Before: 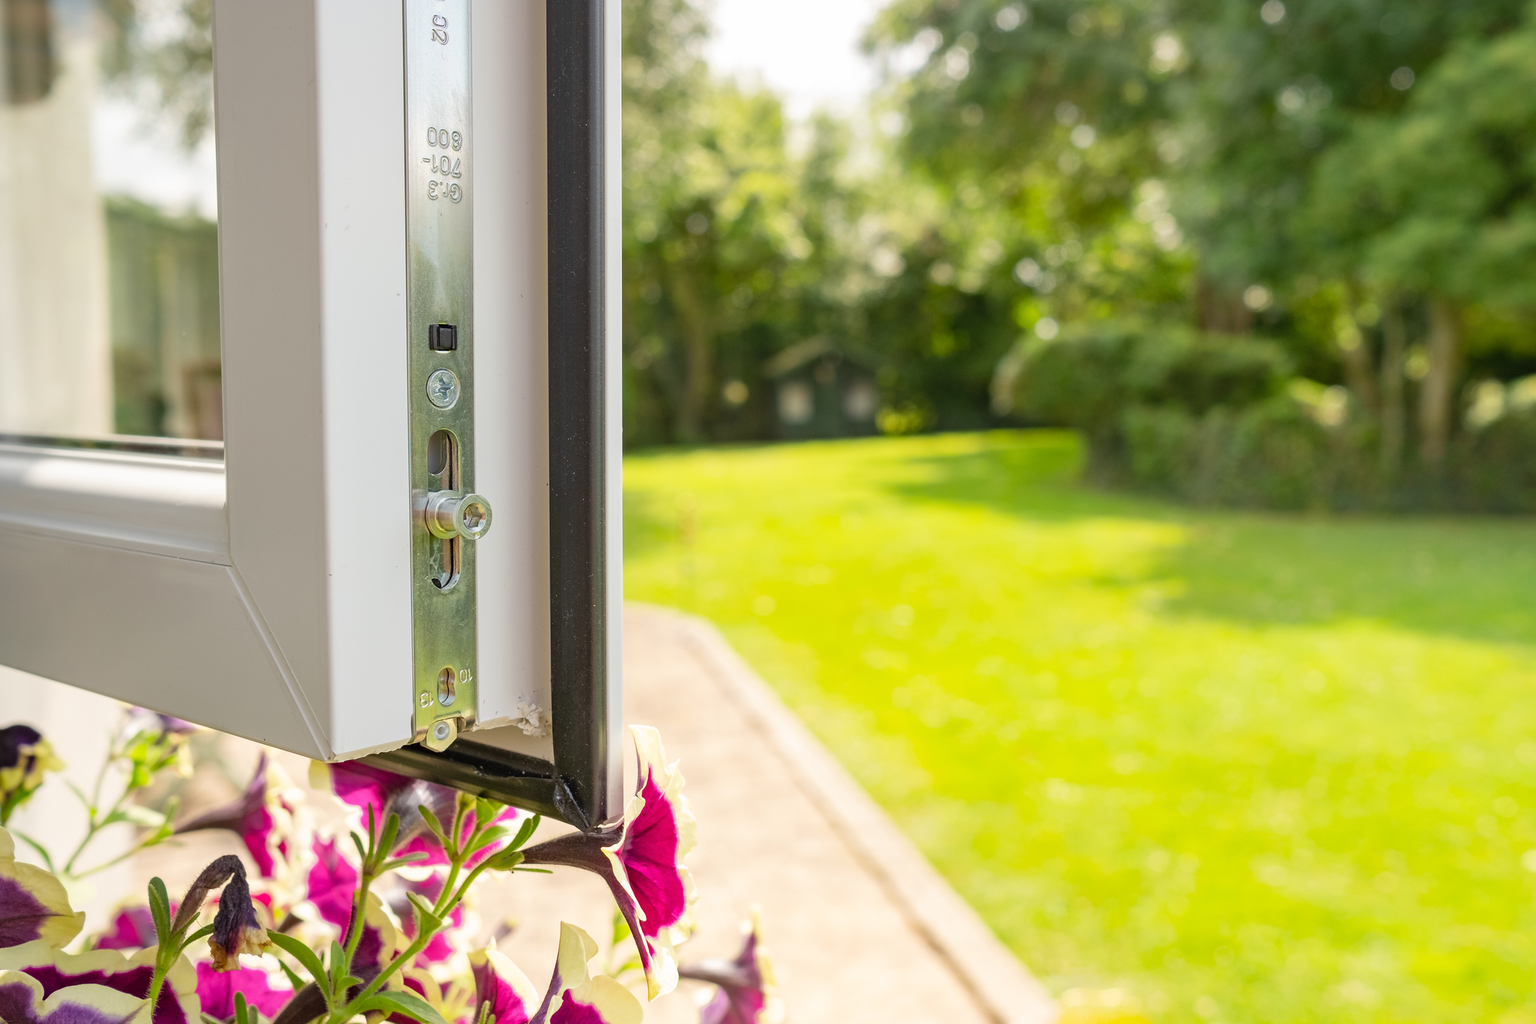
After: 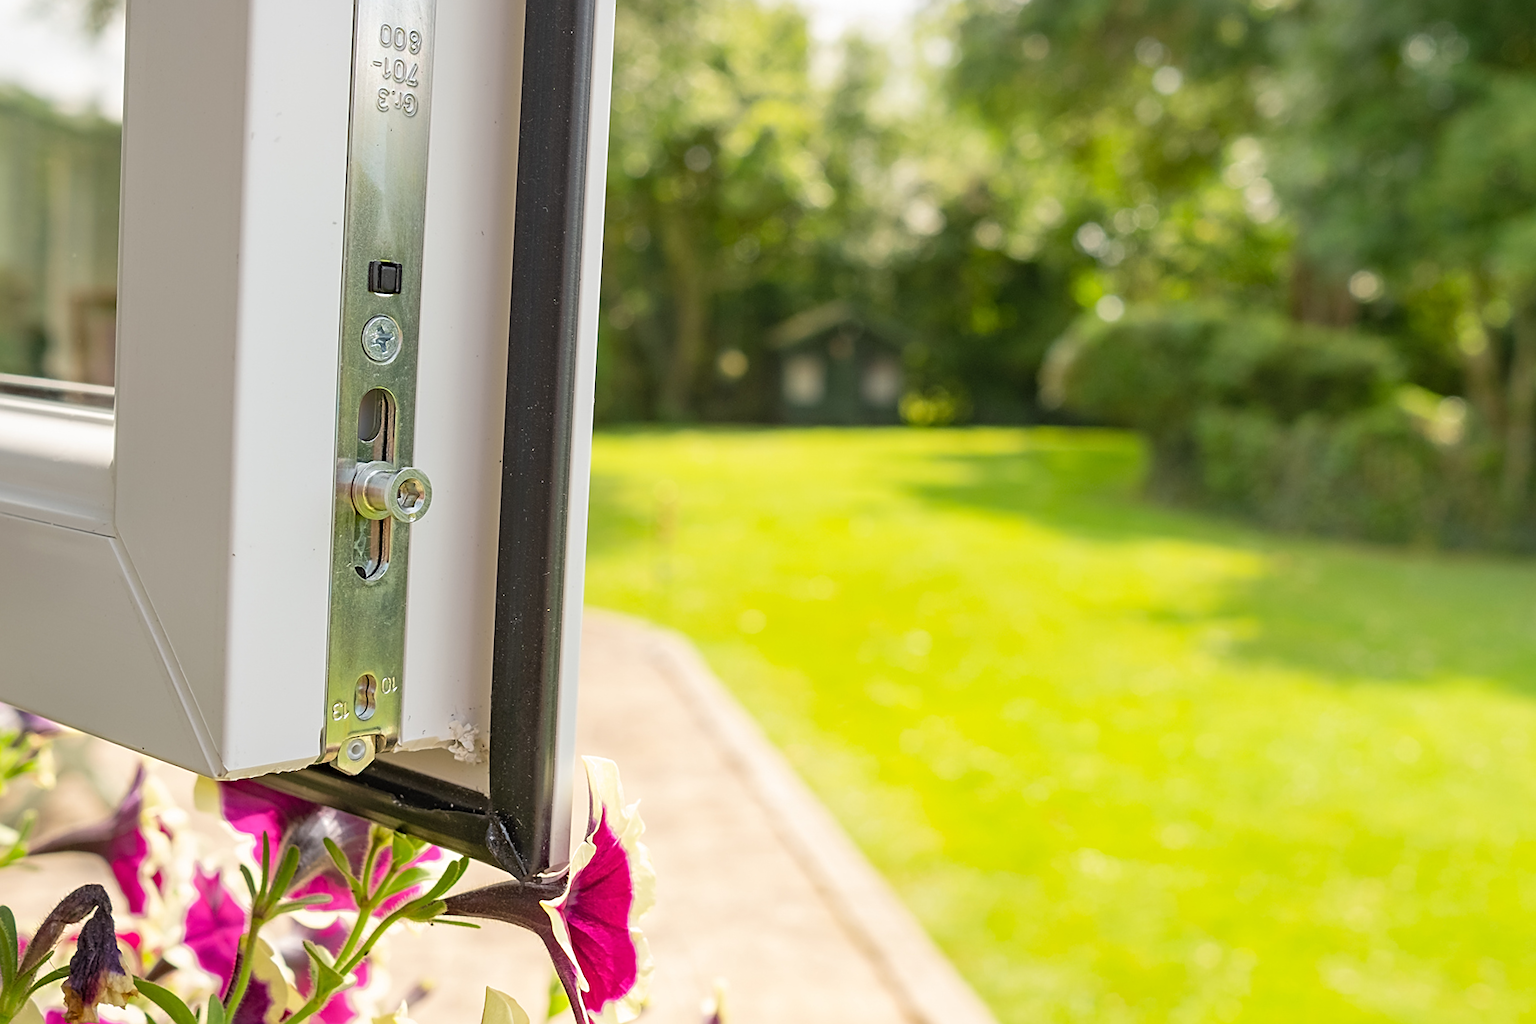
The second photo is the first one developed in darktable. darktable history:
crop and rotate: angle -3.27°, left 5.211%, top 5.211%, right 4.607%, bottom 4.607%
sharpen: on, module defaults
